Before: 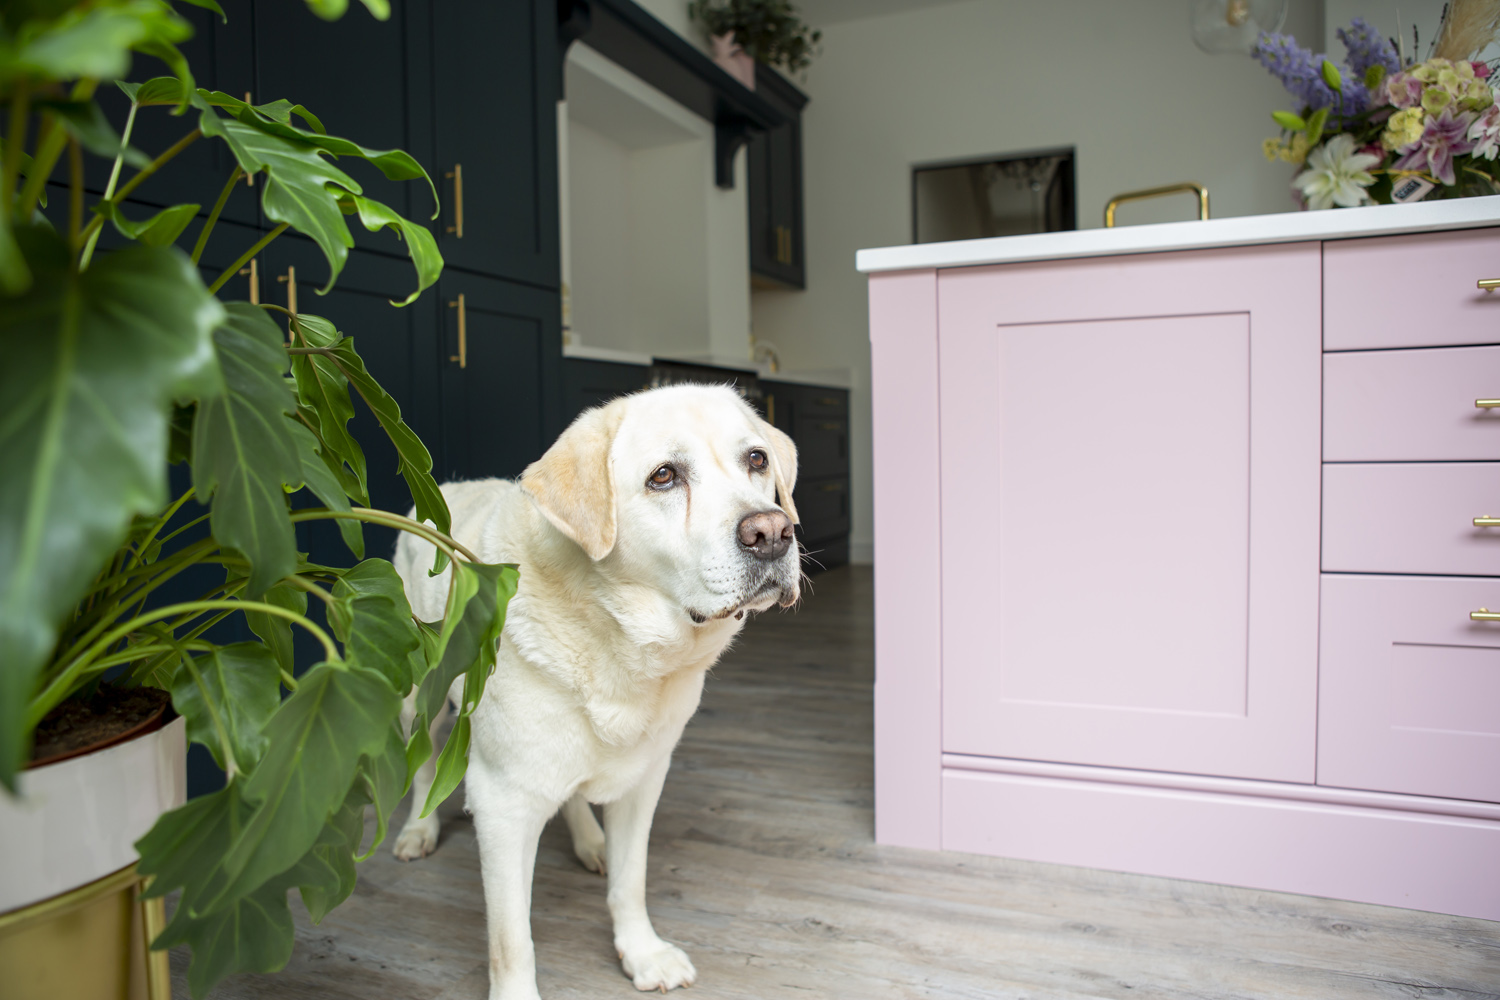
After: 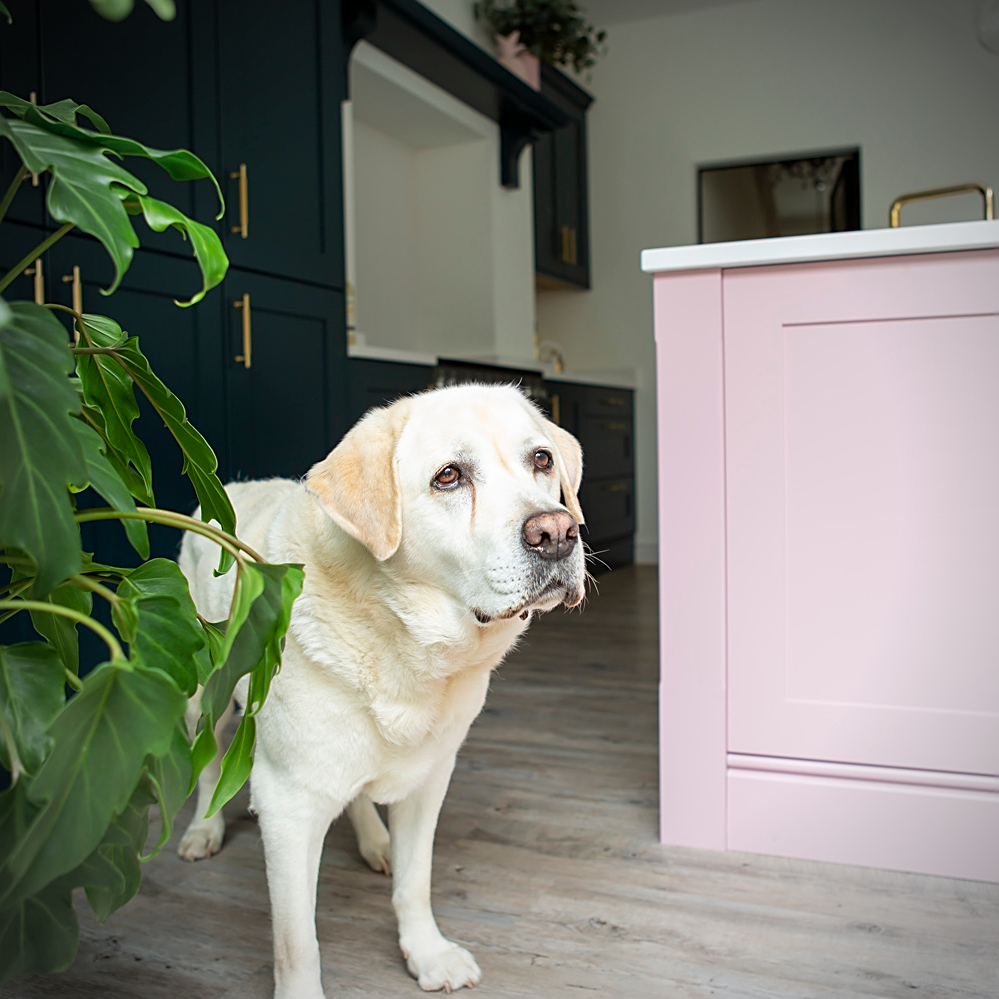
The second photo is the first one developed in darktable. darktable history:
crop and rotate: left 14.361%, right 18.981%
sharpen: on, module defaults
vignetting: on, module defaults
